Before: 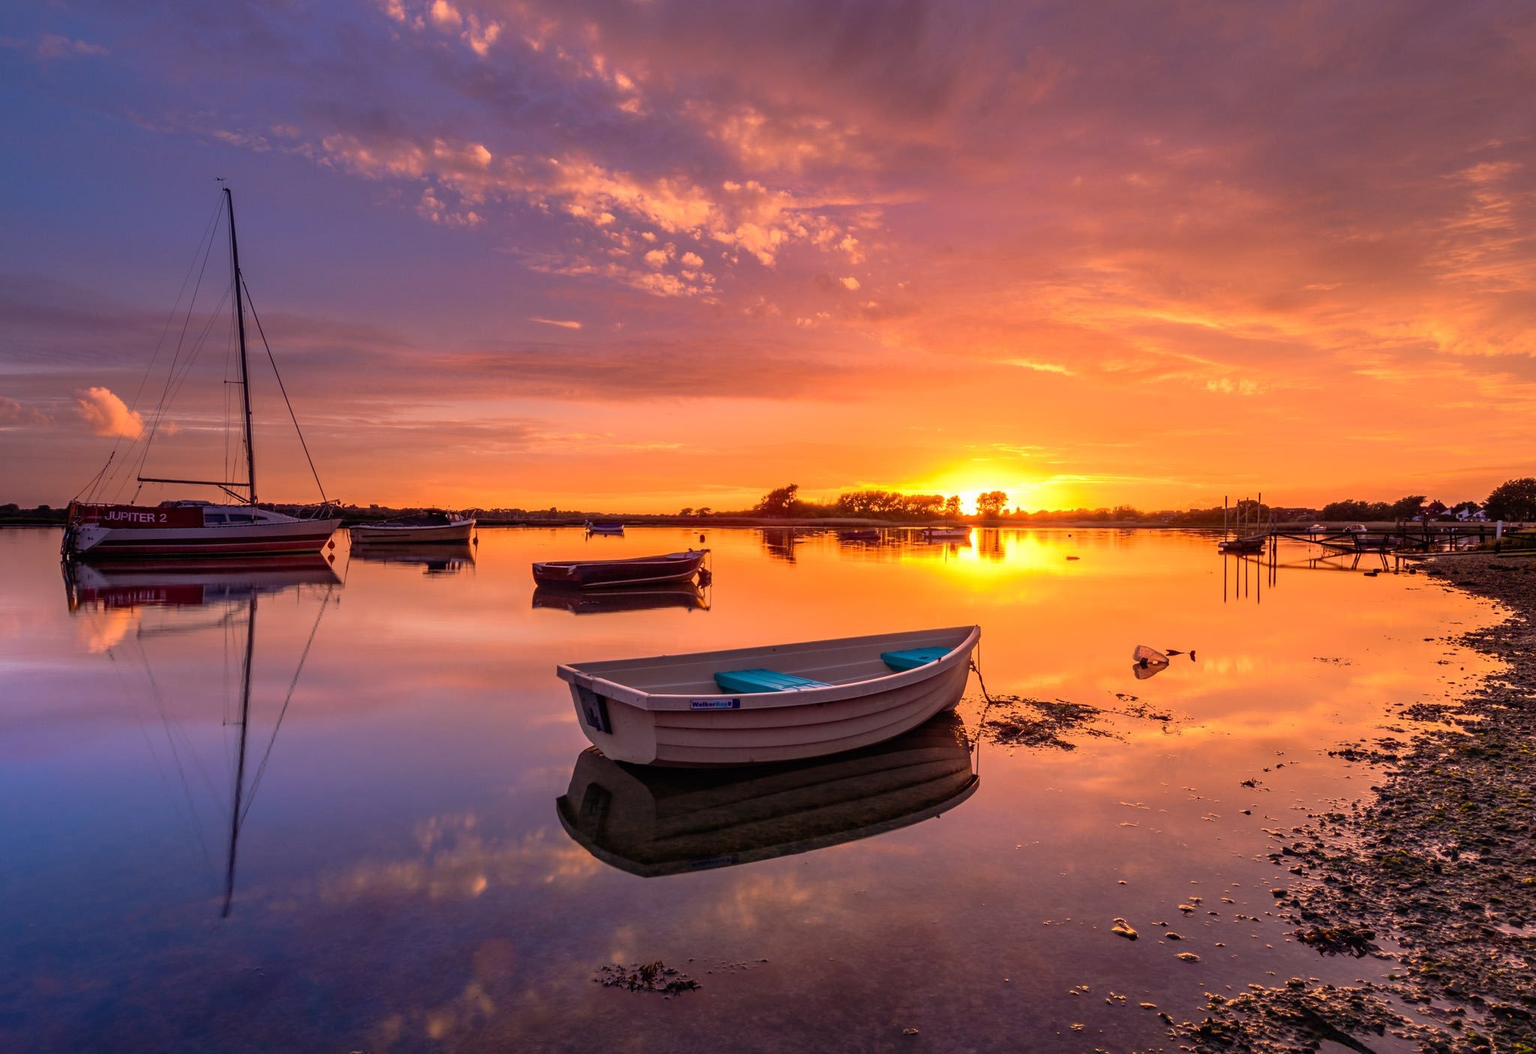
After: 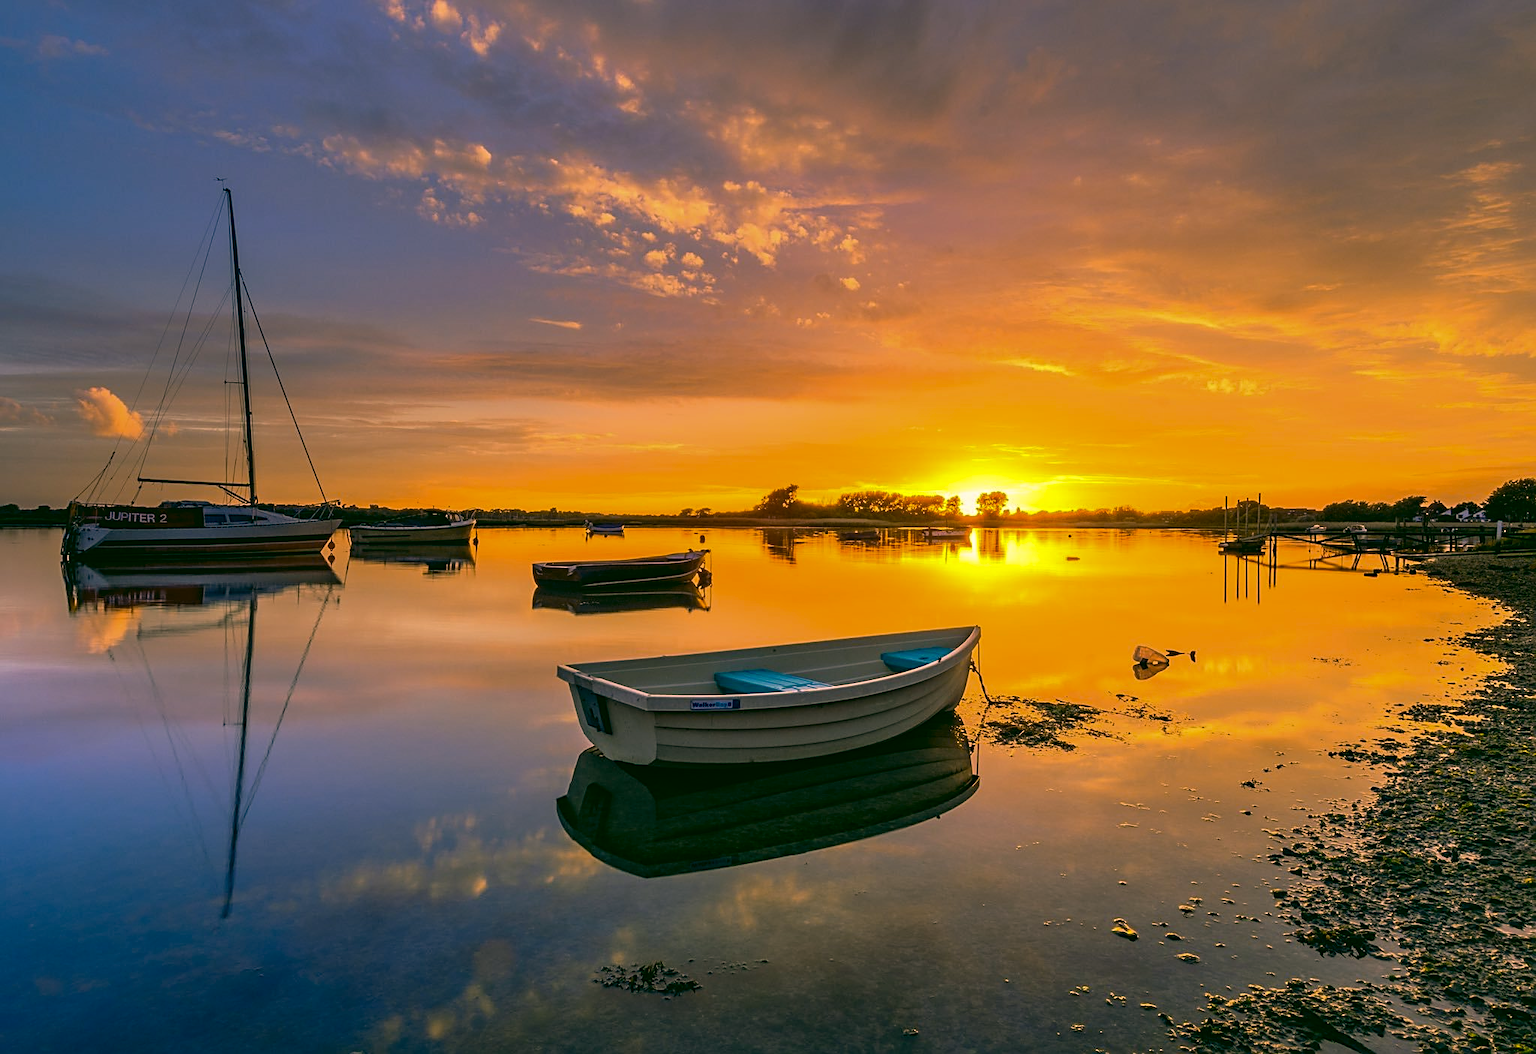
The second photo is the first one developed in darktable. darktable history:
white balance: red 0.948, green 1.02, blue 1.176
exposure: exposure -0.048 EV, compensate highlight preservation false
color correction: highlights a* 5.62, highlights b* 33.57, shadows a* -25.86, shadows b* 4.02
sharpen: on, module defaults
